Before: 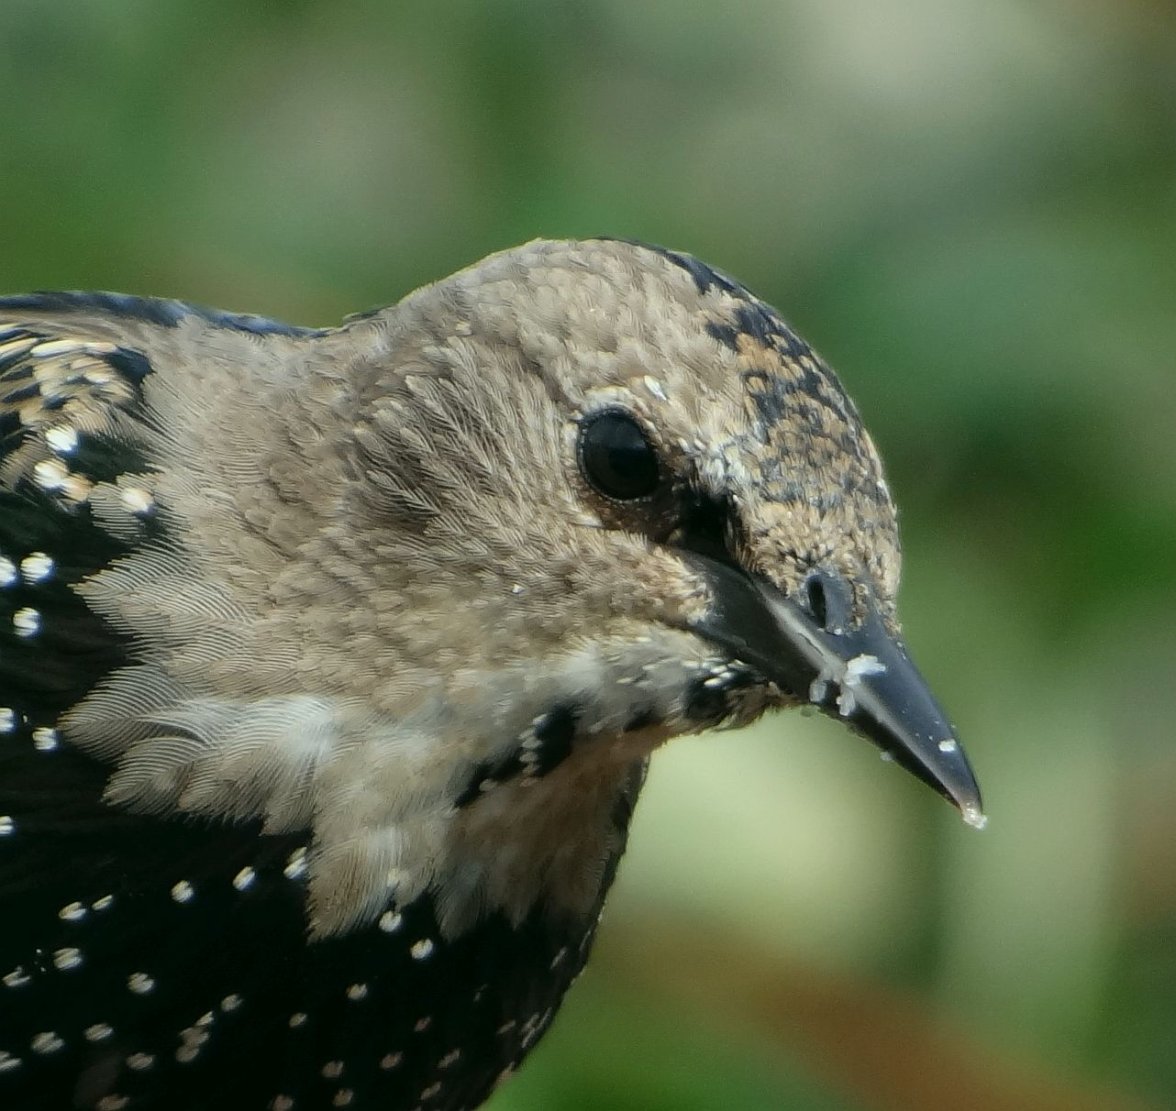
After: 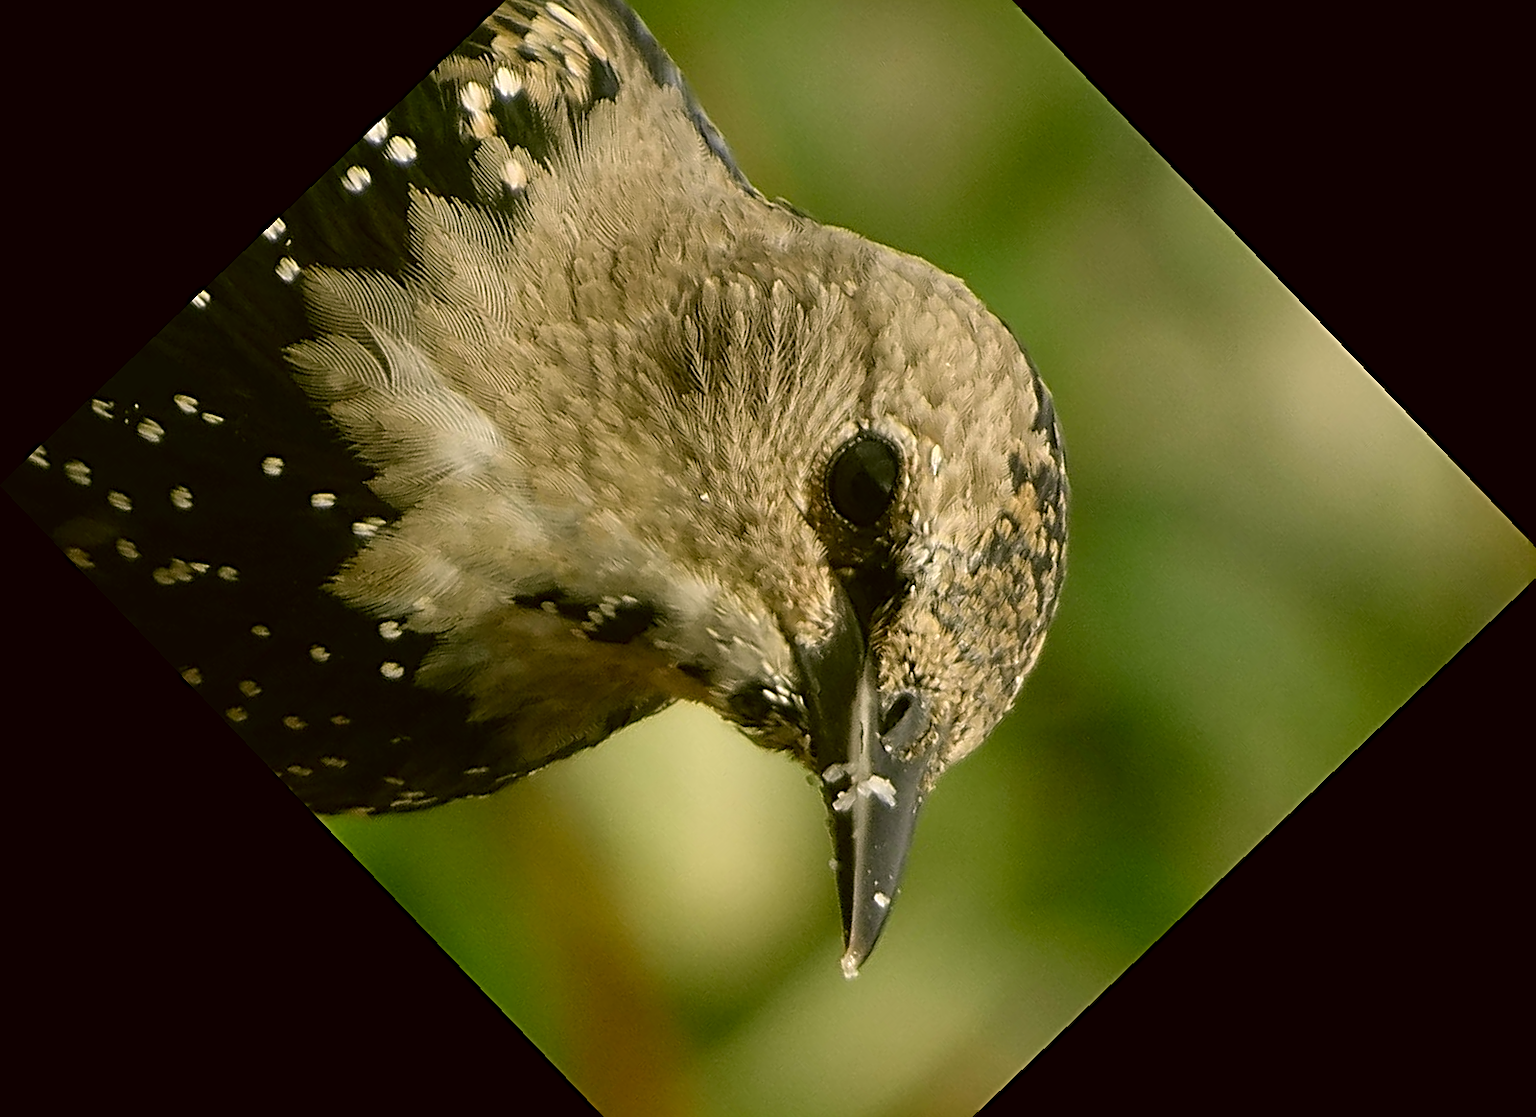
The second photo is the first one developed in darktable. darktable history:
crop and rotate: angle -46.26°, top 16.234%, right 0.912%, bottom 11.704%
sharpen: radius 3.025, amount 0.757
color correction: highlights a* 8.98, highlights b* 15.09, shadows a* -0.49, shadows b* 26.52
